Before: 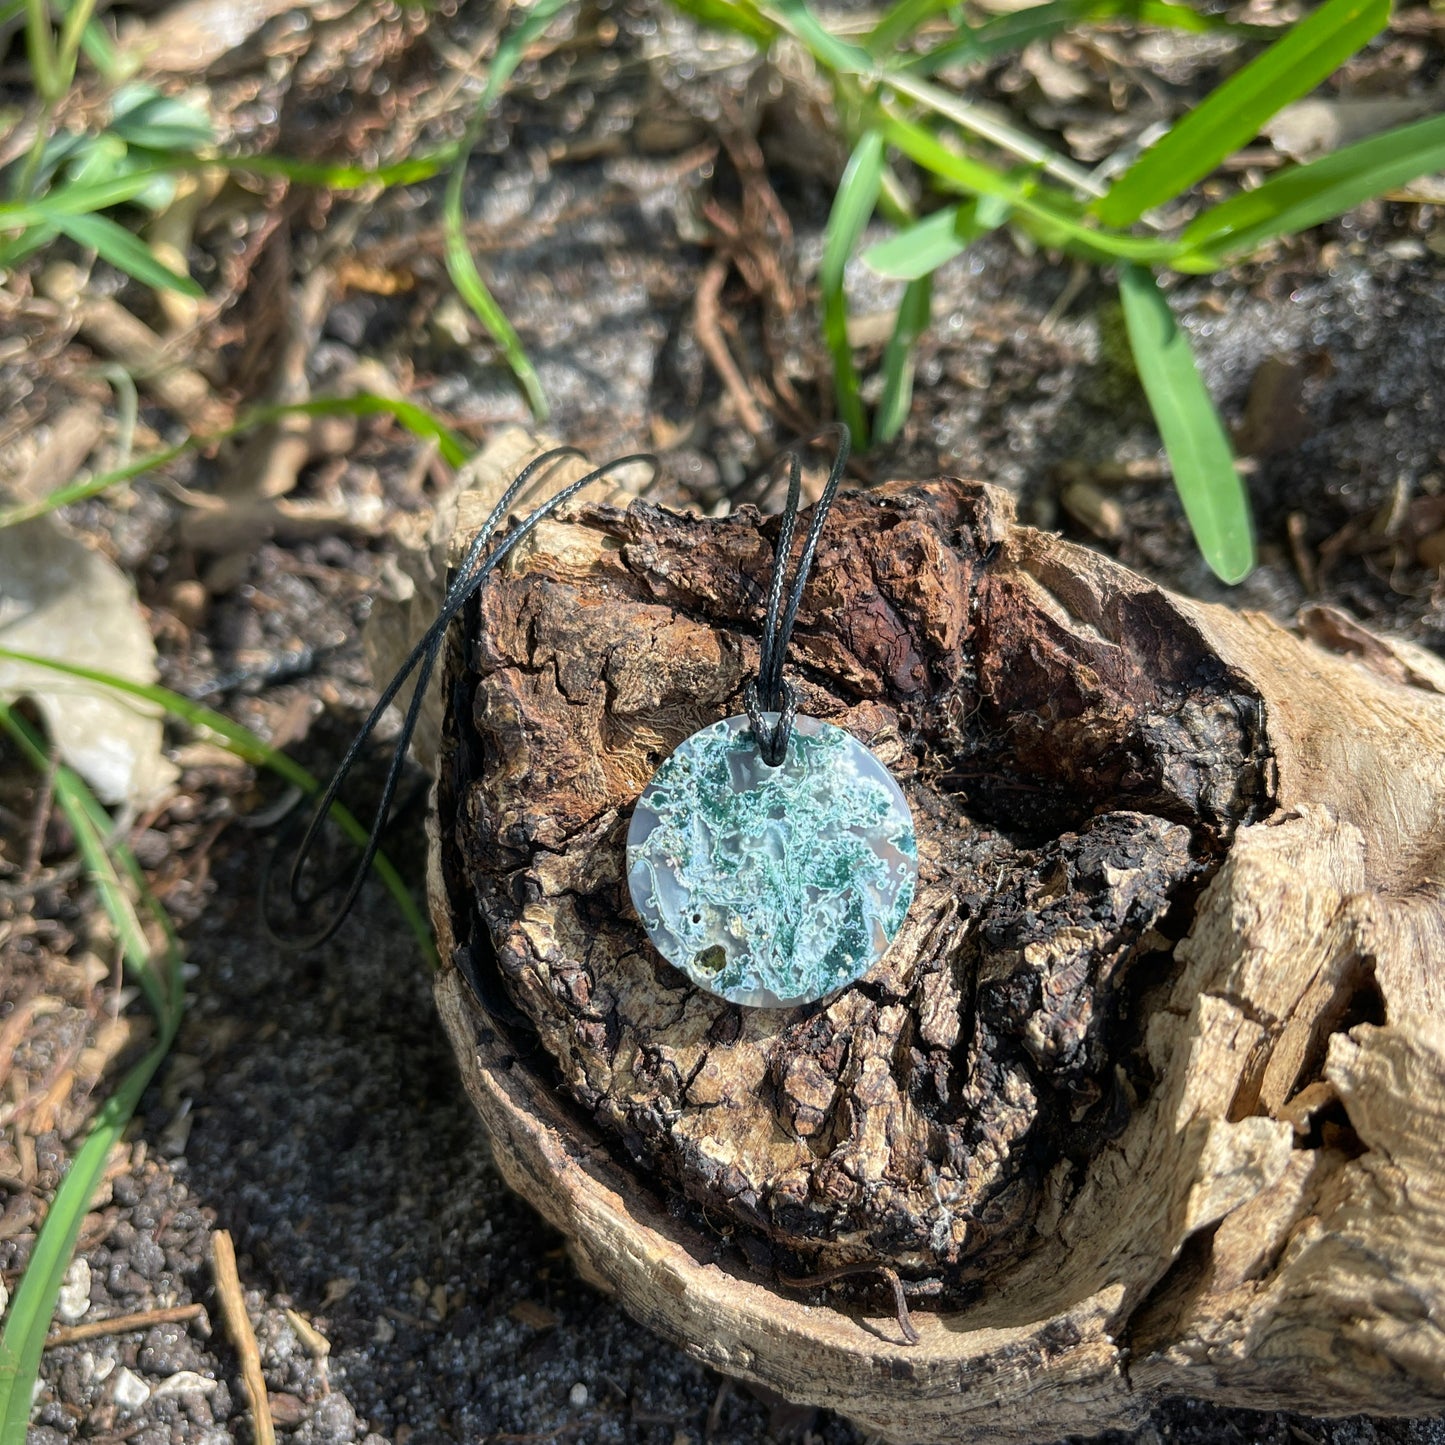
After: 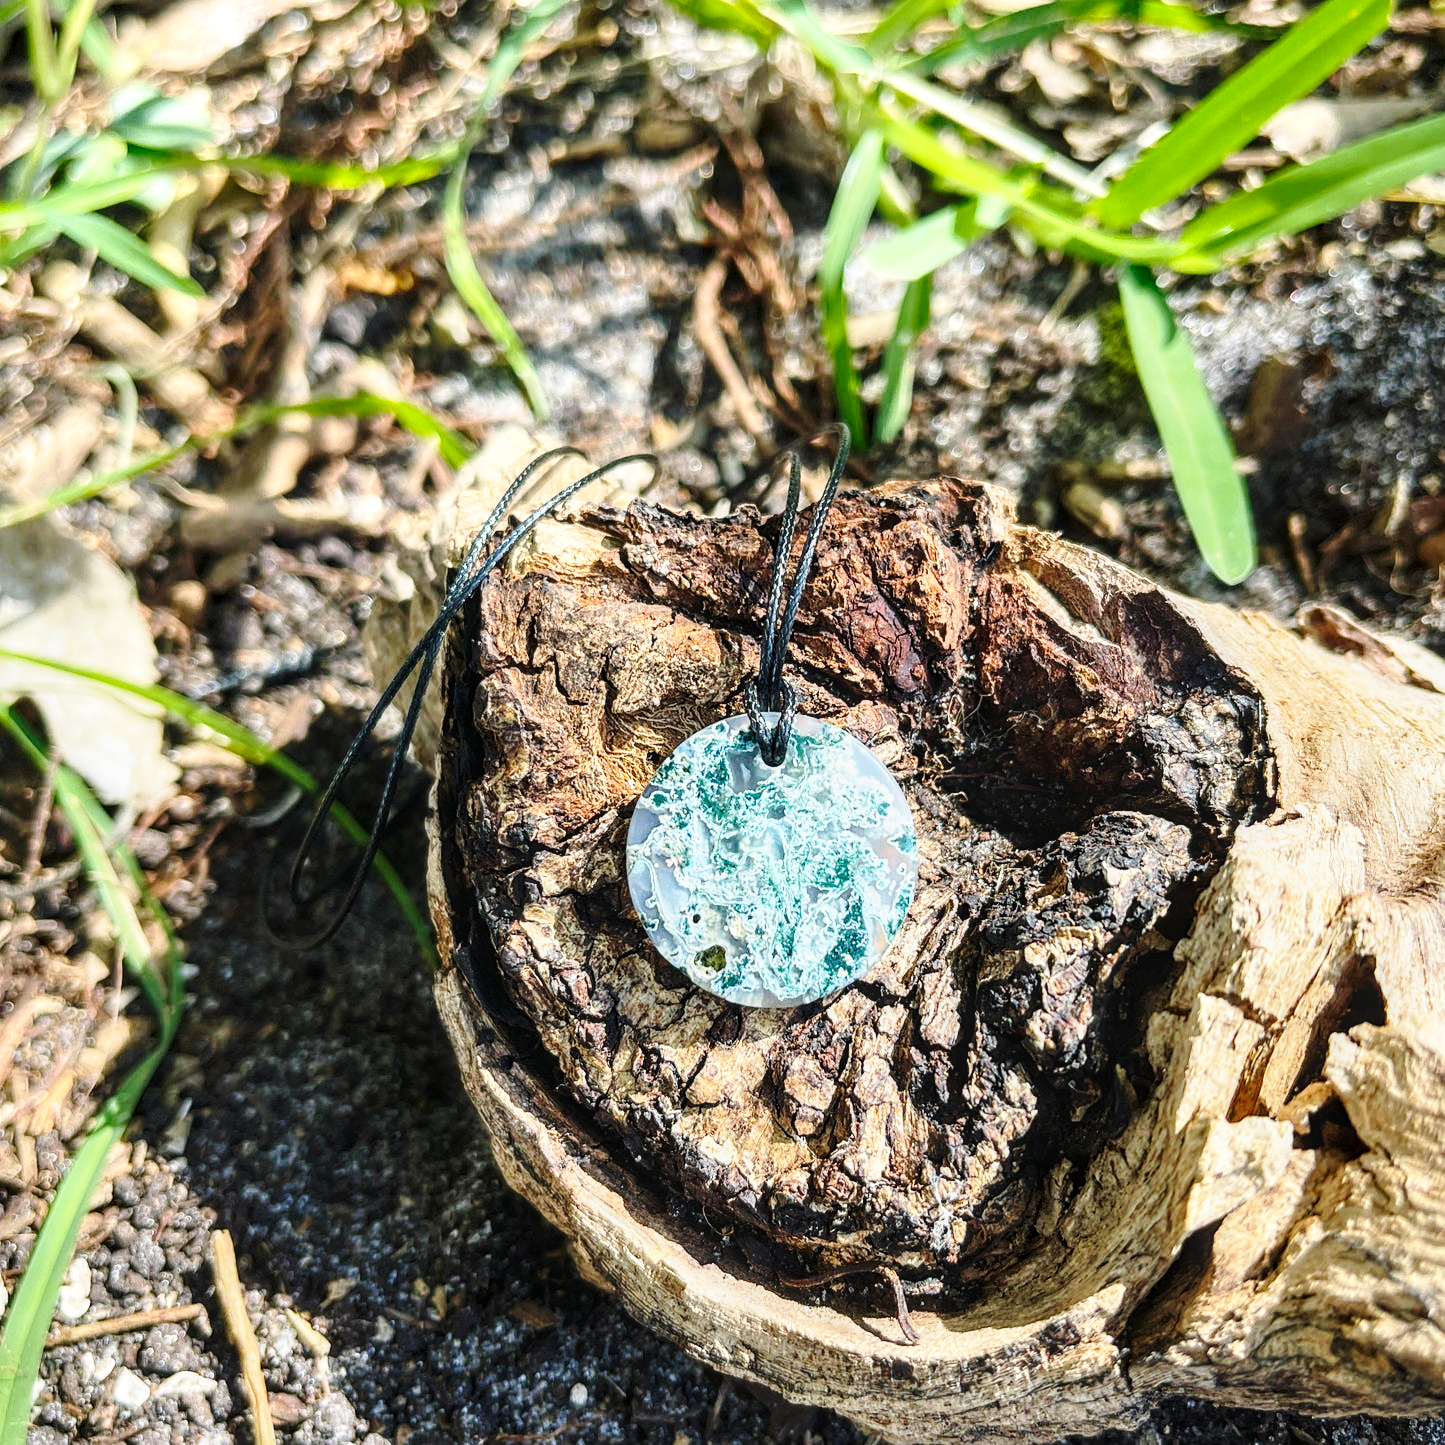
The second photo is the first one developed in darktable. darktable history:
contrast brightness saturation: contrast 0.152, brightness 0.052
exposure: exposure -0.02 EV, compensate highlight preservation false
local contrast: on, module defaults
color balance rgb: shadows lift › chroma 0.947%, shadows lift › hue 114.08°, linear chroma grading › shadows -1.921%, linear chroma grading › highlights -14.976%, linear chroma grading › global chroma -9.606%, linear chroma grading › mid-tones -10.241%, perceptual saturation grading › global saturation 0.102%, global vibrance 45.255%
tone equalizer: edges refinement/feathering 500, mask exposure compensation -1.57 EV, preserve details no
sharpen: amount 0.201
base curve: curves: ch0 [(0, 0) (0.036, 0.037) (0.121, 0.228) (0.46, 0.76) (0.859, 0.983) (1, 1)], preserve colors none
